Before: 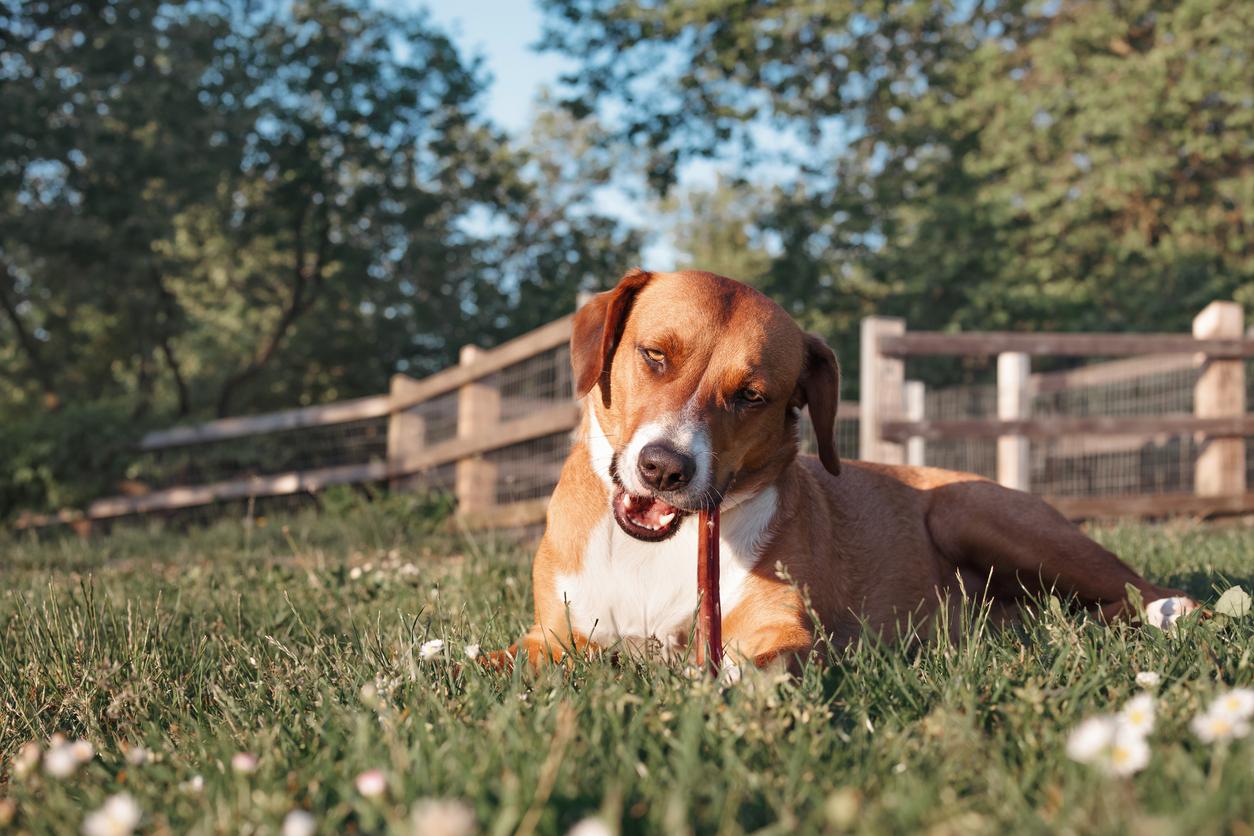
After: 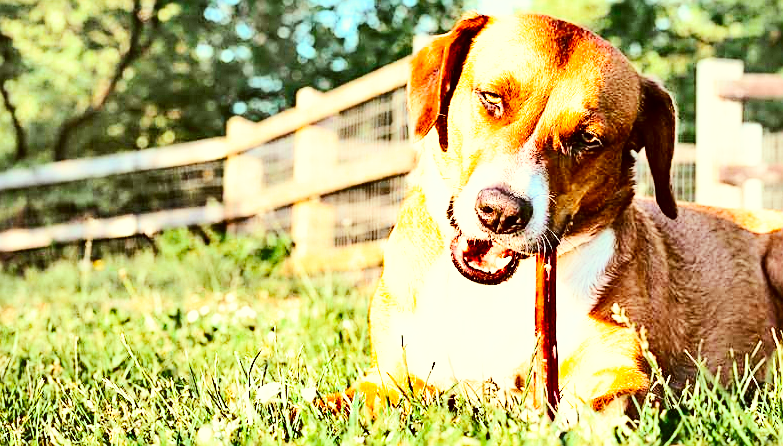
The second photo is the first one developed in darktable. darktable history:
sharpen: on, module defaults
shadows and highlights: shadows 39.59, highlights -55.32, low approximation 0.01, soften with gaussian
crop: left 13.076%, top 30.858%, right 24.413%, bottom 15.674%
base curve: curves: ch0 [(0, 0) (0.028, 0.03) (0.121, 0.232) (0.46, 0.748) (0.859, 0.968) (1, 1)], preserve colors none
color balance rgb: highlights gain › luminance 15.109%, highlights gain › chroma 3.88%, highlights gain › hue 211.87°, perceptual saturation grading › global saturation 19.964%, perceptual brilliance grading › global brilliance 9.489%, global vibrance 16.506%, saturation formula JzAzBz (2021)
exposure: exposure 0.526 EV, compensate highlight preservation false
tone curve: curves: ch0 [(0, 0) (0.004, 0) (0.133, 0.071) (0.325, 0.456) (0.832, 0.957) (1, 1)], color space Lab, independent channels, preserve colors none
color correction: highlights a* -1.73, highlights b* 10.54, shadows a* 0.616, shadows b* 18.67
